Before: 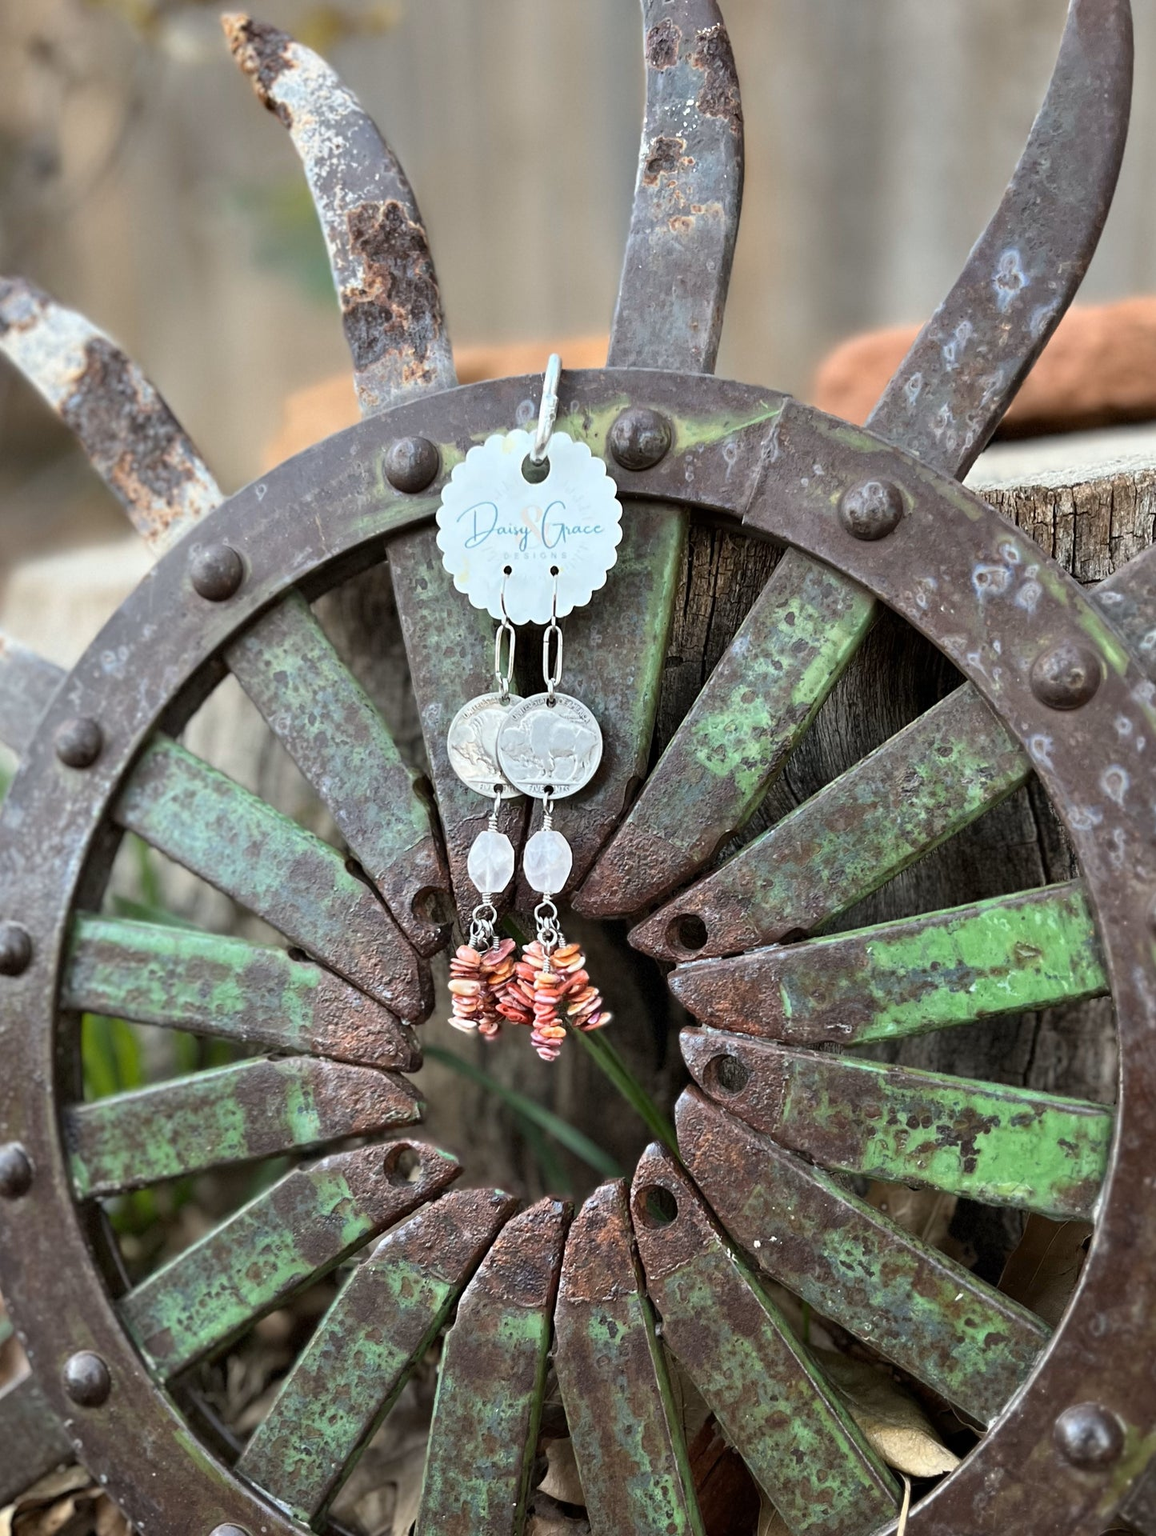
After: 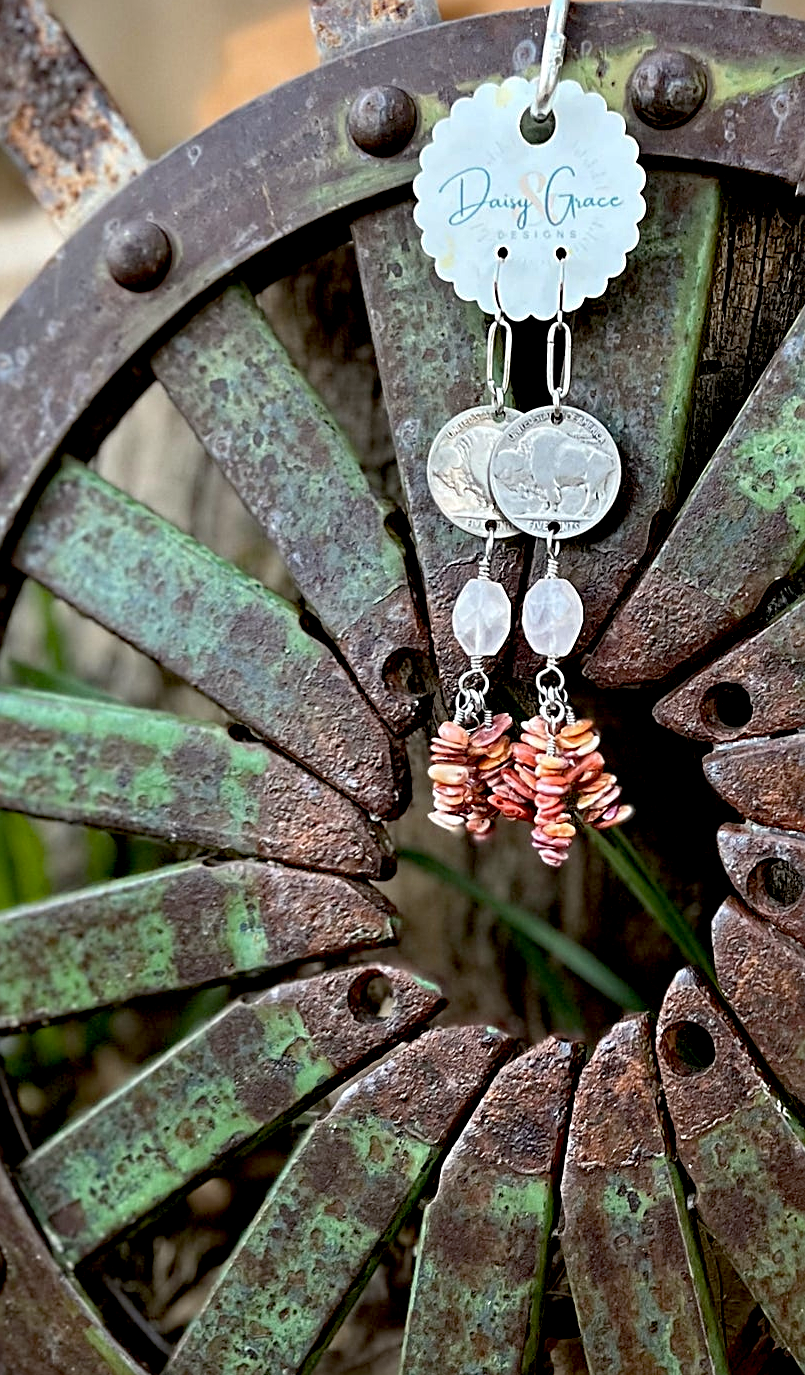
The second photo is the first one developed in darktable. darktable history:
crop: left 9.147%, top 23.998%, right 35.11%, bottom 4.357%
sharpen: on, module defaults
haze removal: strength 0.293, distance 0.248, adaptive false
exposure: black level correction 0.018, exposure -0.007 EV, compensate exposure bias true, compensate highlight preservation false
